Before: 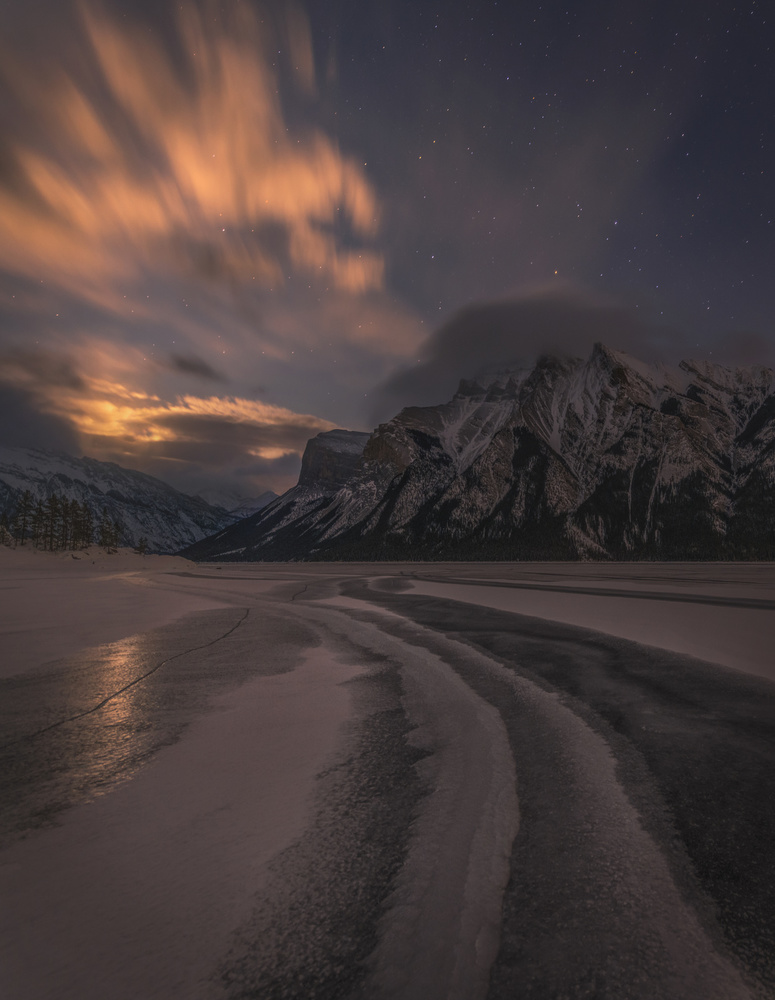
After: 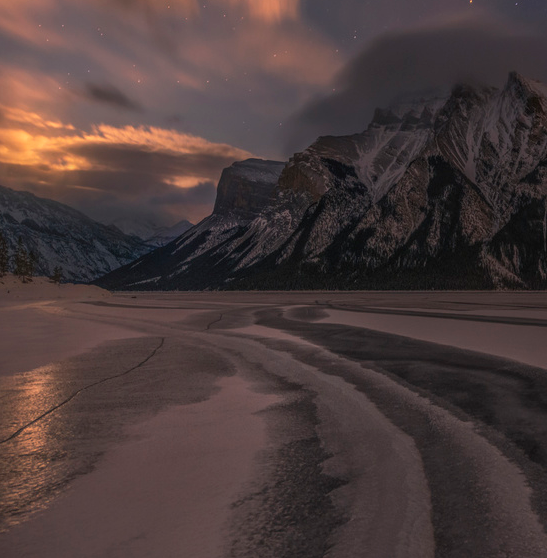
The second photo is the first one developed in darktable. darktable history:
crop: left 11.054%, top 27.177%, right 18.279%, bottom 16.971%
